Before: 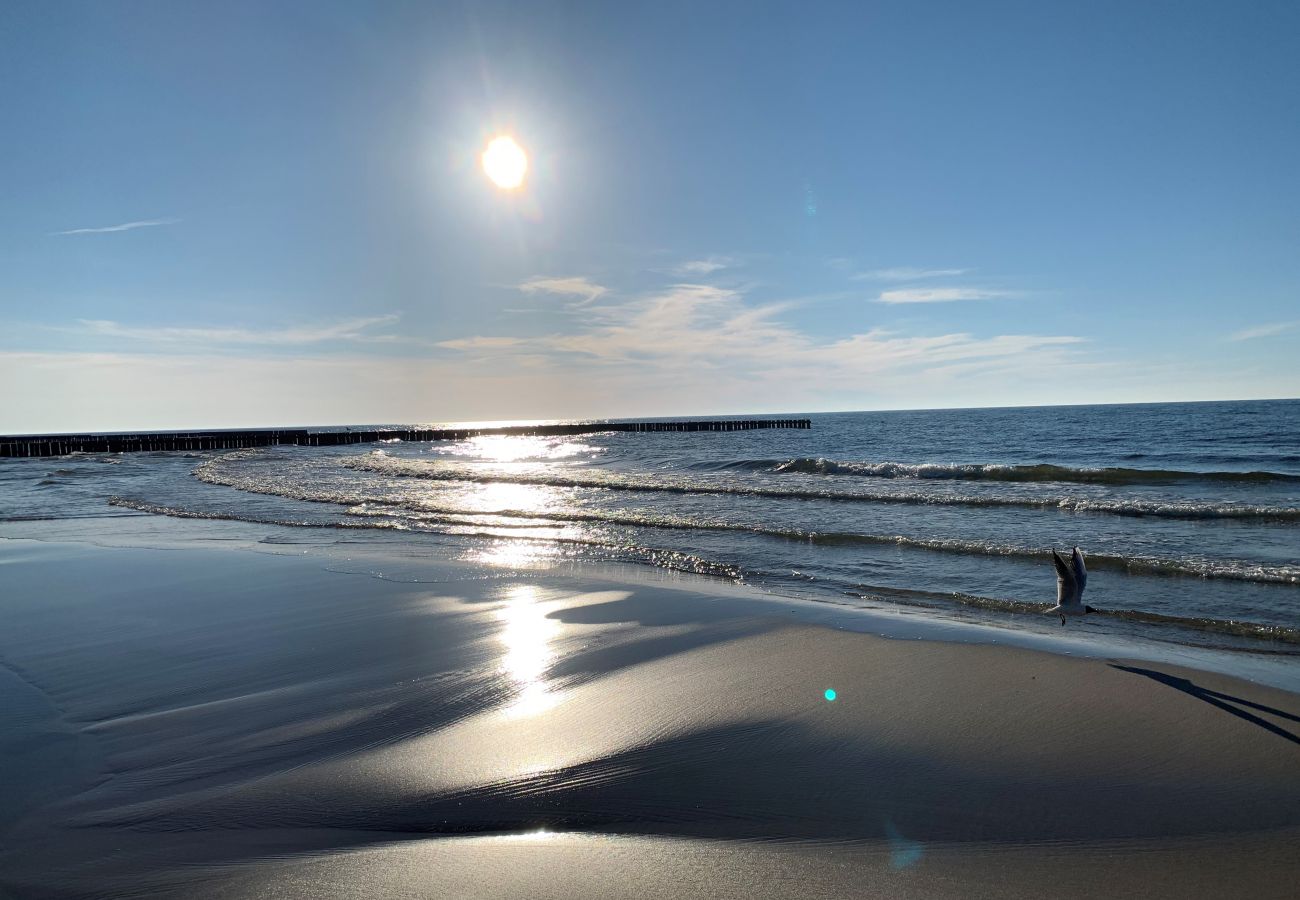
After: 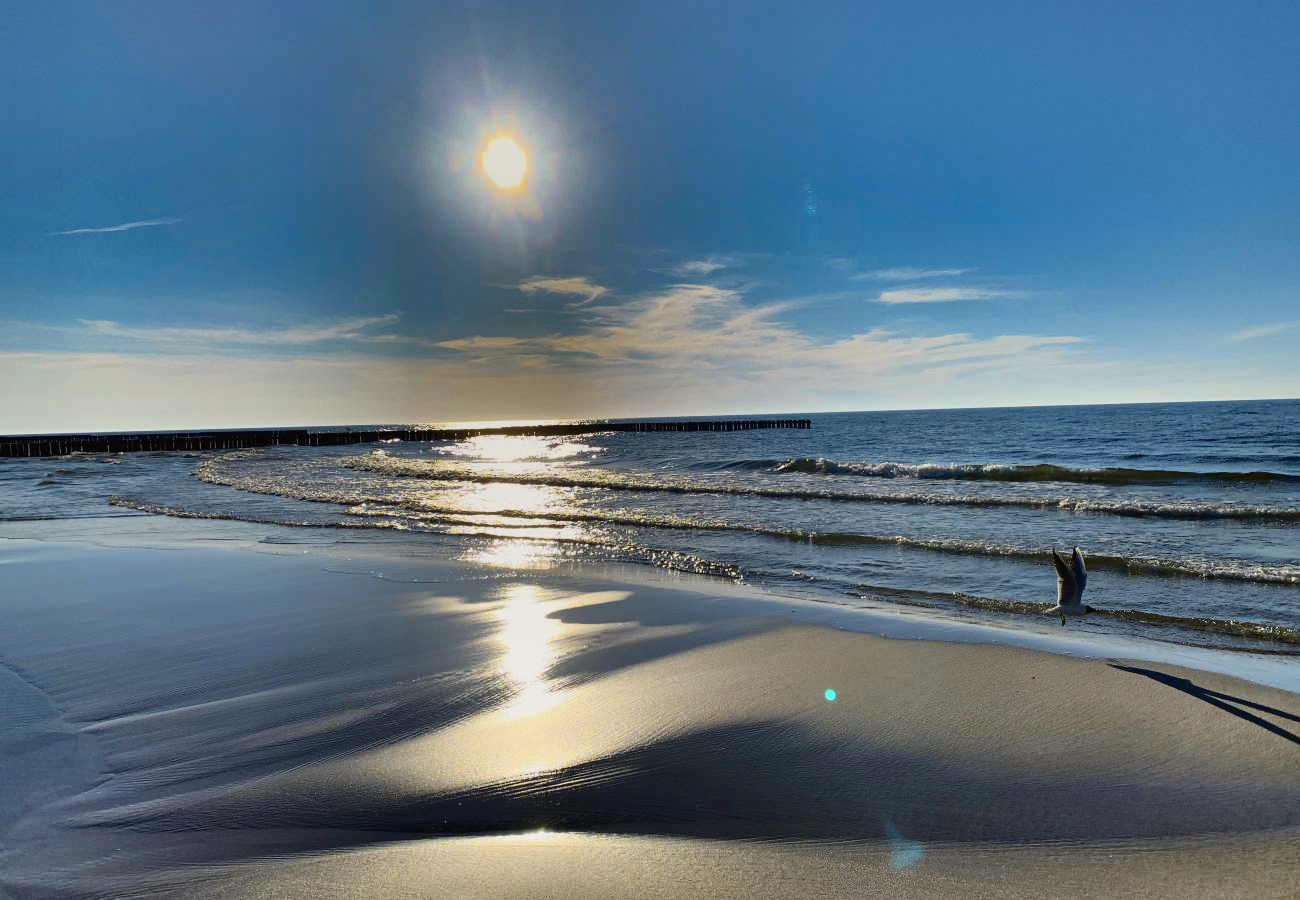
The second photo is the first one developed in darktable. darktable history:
tone curve: curves: ch0 [(0, 0.021) (0.049, 0.044) (0.152, 0.14) (0.328, 0.377) (0.473, 0.543) (0.641, 0.705) (0.85, 0.894) (1, 0.969)]; ch1 [(0, 0) (0.302, 0.331) (0.427, 0.433) (0.472, 0.47) (0.502, 0.503) (0.527, 0.524) (0.564, 0.591) (0.602, 0.632) (0.677, 0.701) (0.859, 0.885) (1, 1)]; ch2 [(0, 0) (0.33, 0.301) (0.447, 0.44) (0.487, 0.496) (0.502, 0.516) (0.535, 0.563) (0.565, 0.6) (0.618, 0.629) (1, 1)], color space Lab, independent channels, preserve colors none
shadows and highlights: radius 123.98, shadows 100, white point adjustment -3, highlights -100, highlights color adjustment 89.84%, soften with gaussian
